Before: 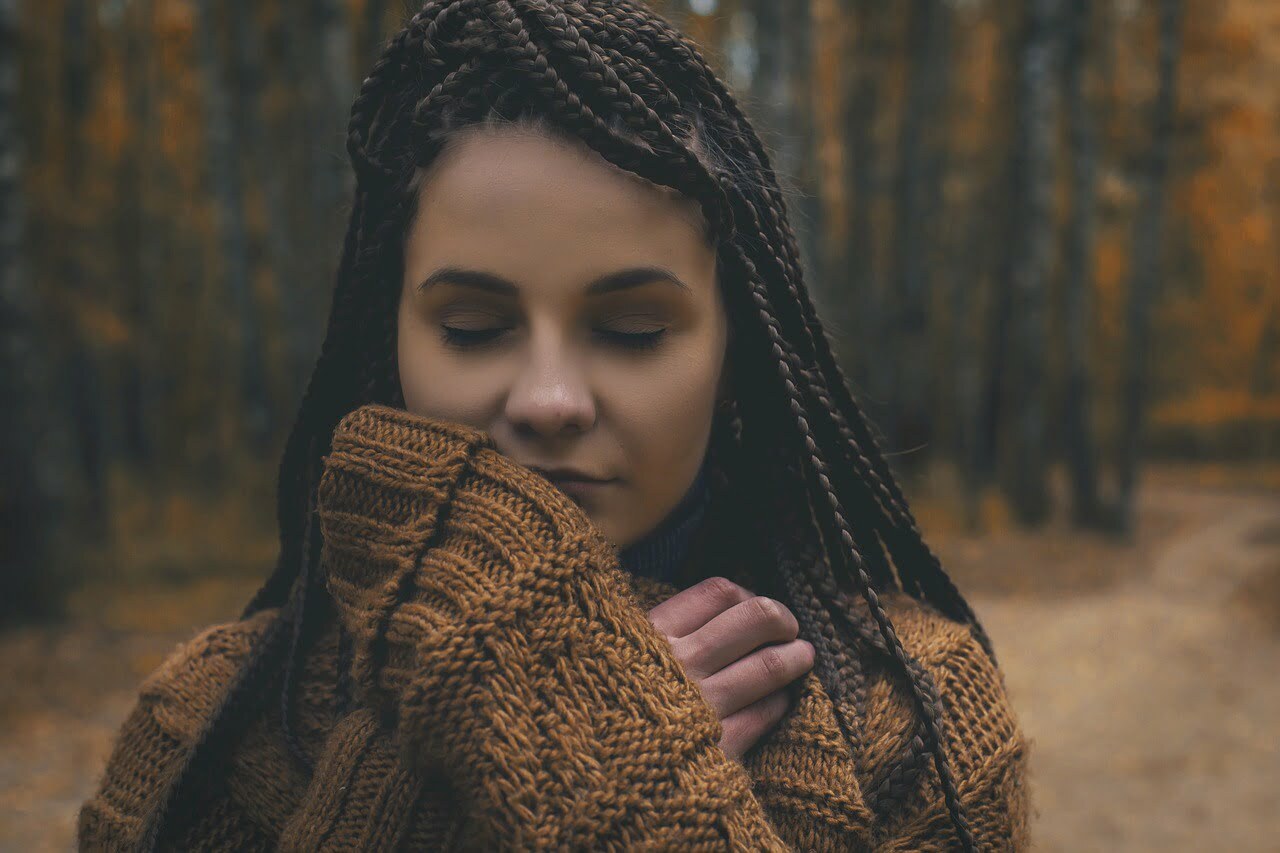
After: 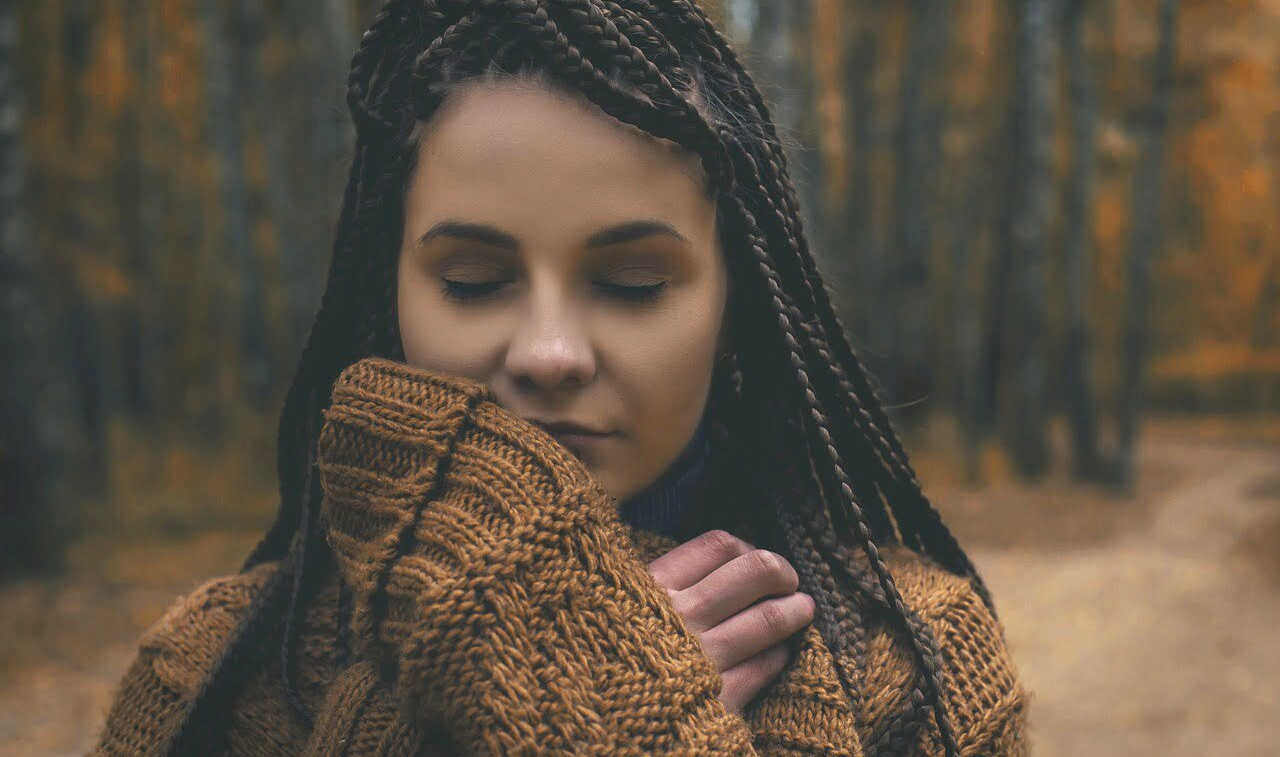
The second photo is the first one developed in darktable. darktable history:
exposure: black level correction 0, exposure 0.5 EV, compensate highlight preservation false
crop and rotate: top 5.609%, bottom 5.609%
